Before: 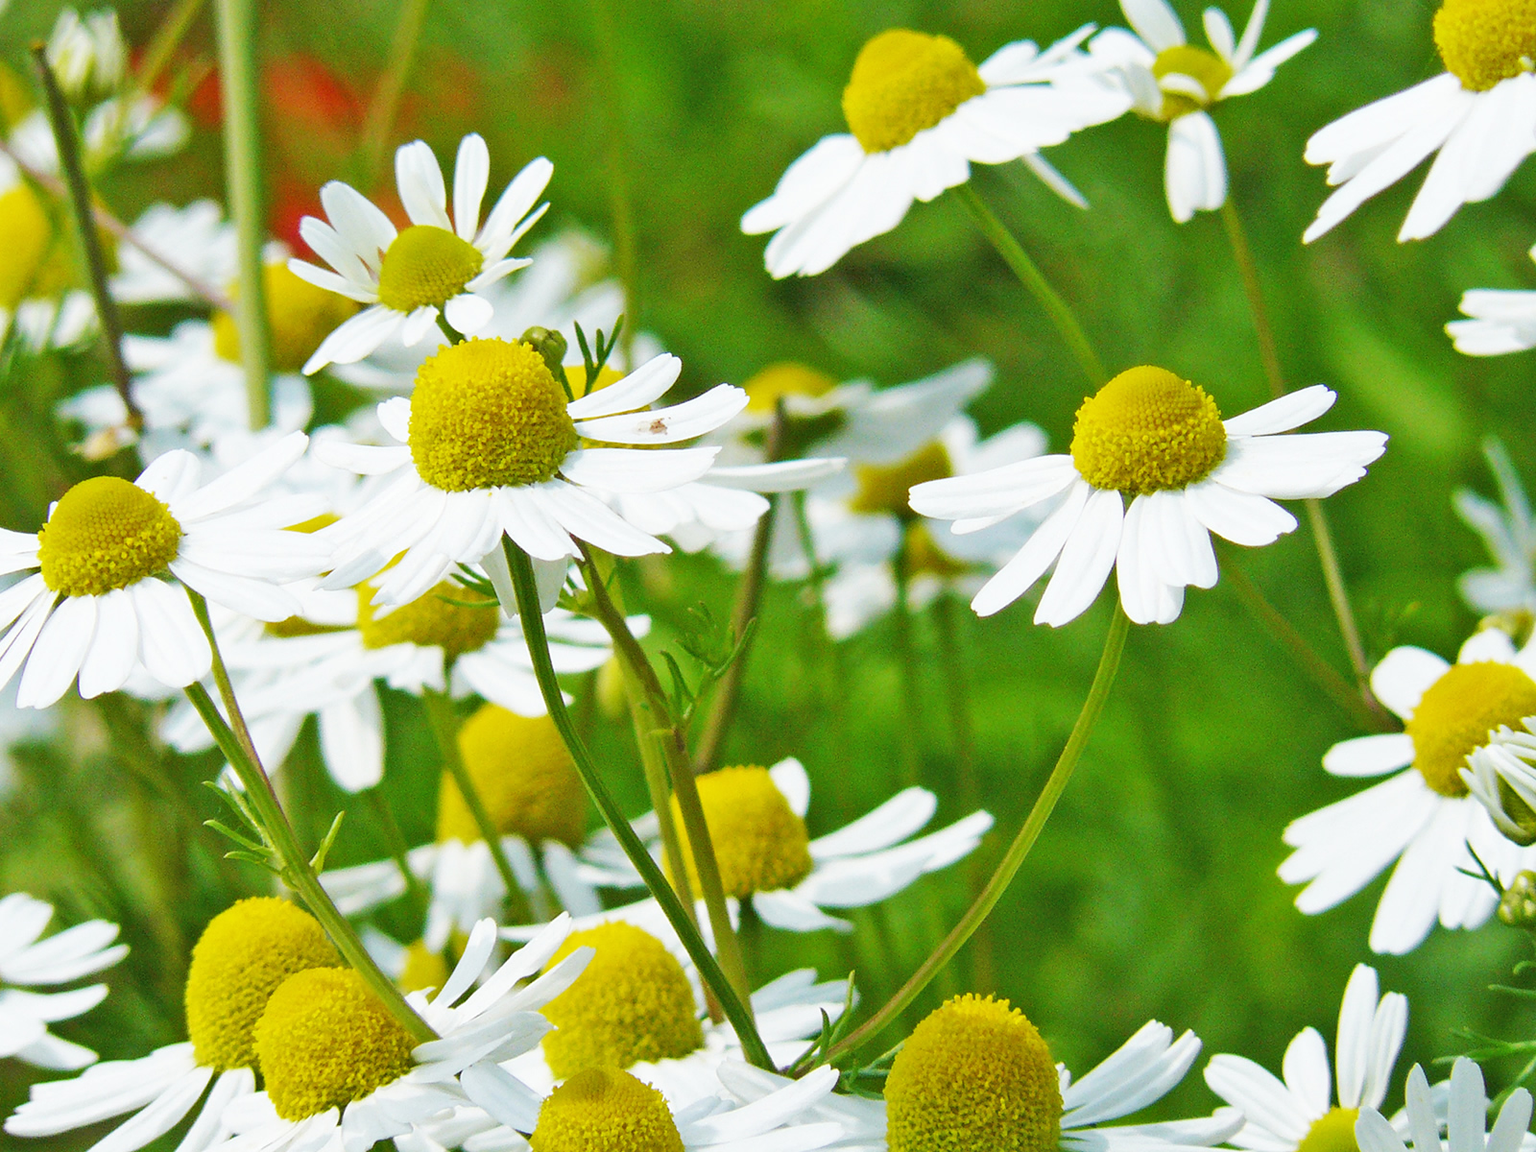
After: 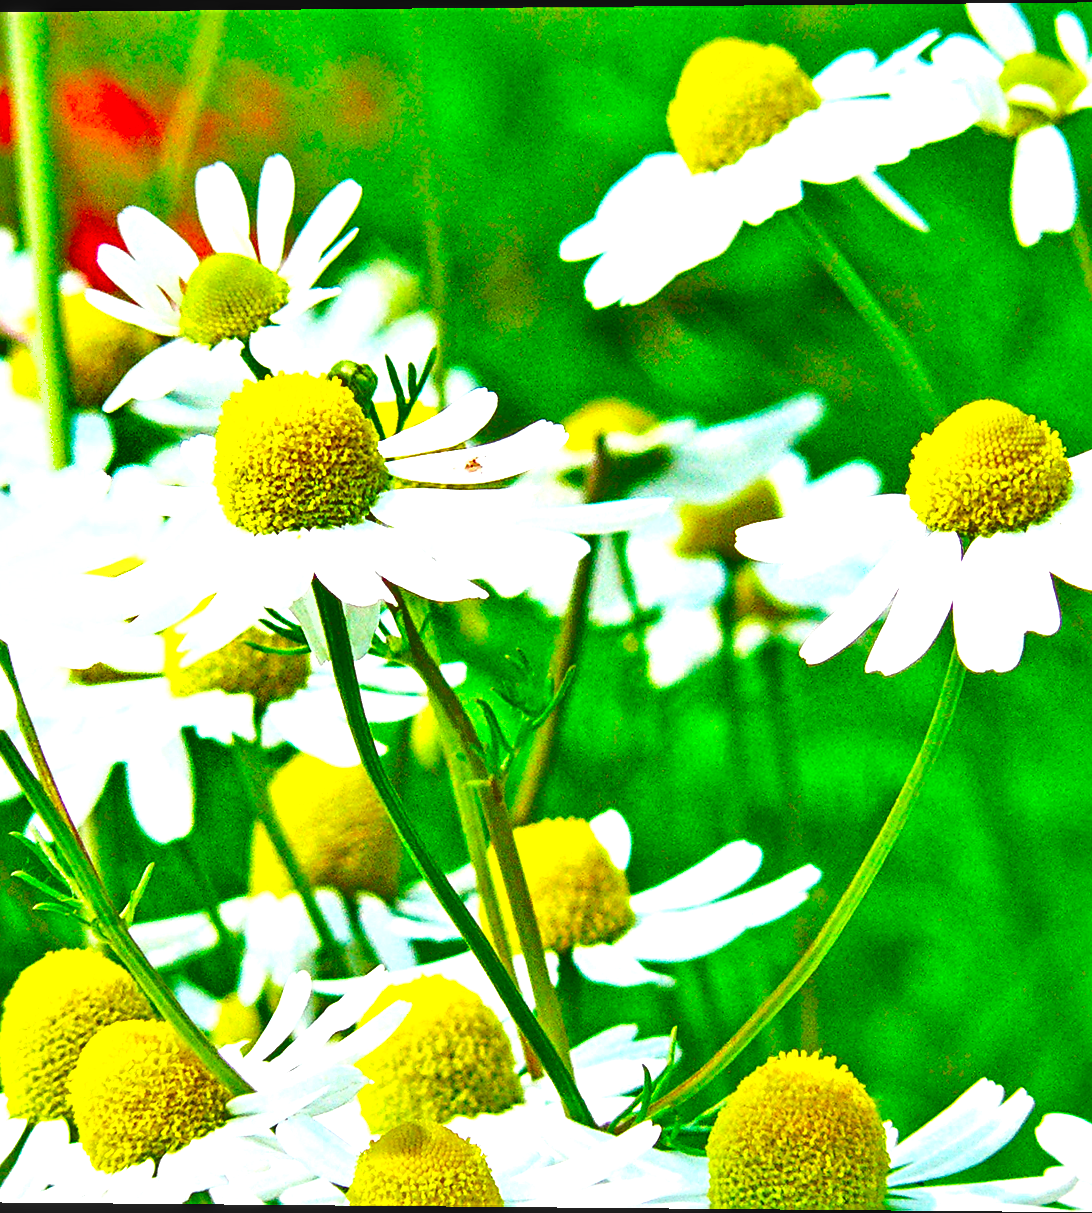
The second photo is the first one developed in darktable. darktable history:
color contrast: green-magenta contrast 1.73, blue-yellow contrast 1.15
exposure: black level correction 0, exposure 0.9 EV, compensate highlight preservation false
local contrast: on, module defaults
rotate and perspective: lens shift (vertical) 0.048, lens shift (horizontal) -0.024, automatic cropping off
shadows and highlights: shadows 49, highlights -41, soften with gaussian
color balance rgb: linear chroma grading › global chroma 3.45%, perceptual saturation grading › global saturation 11.24%, perceptual brilliance grading › global brilliance 3.04%, global vibrance 2.8%
sharpen: radius 3.119
crop and rotate: left 13.537%, right 19.796%
